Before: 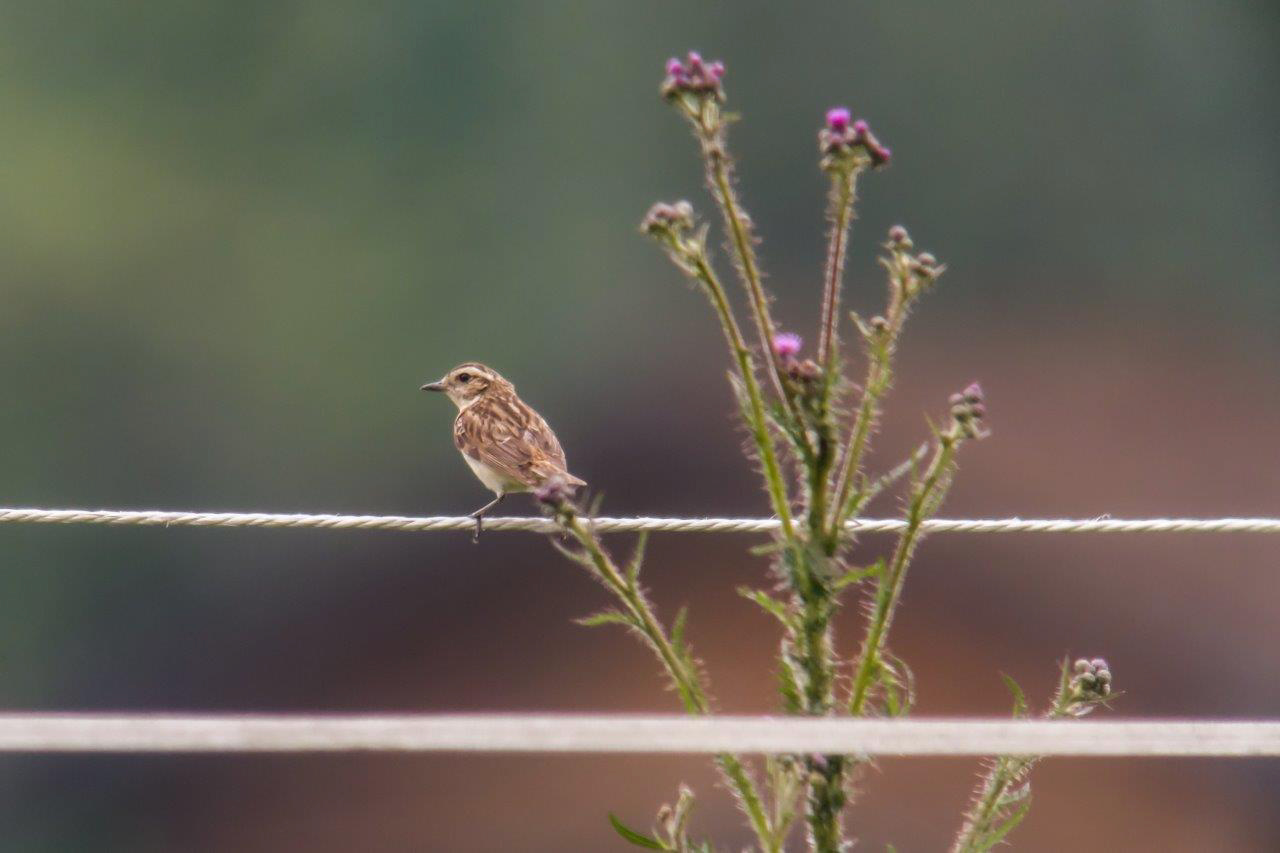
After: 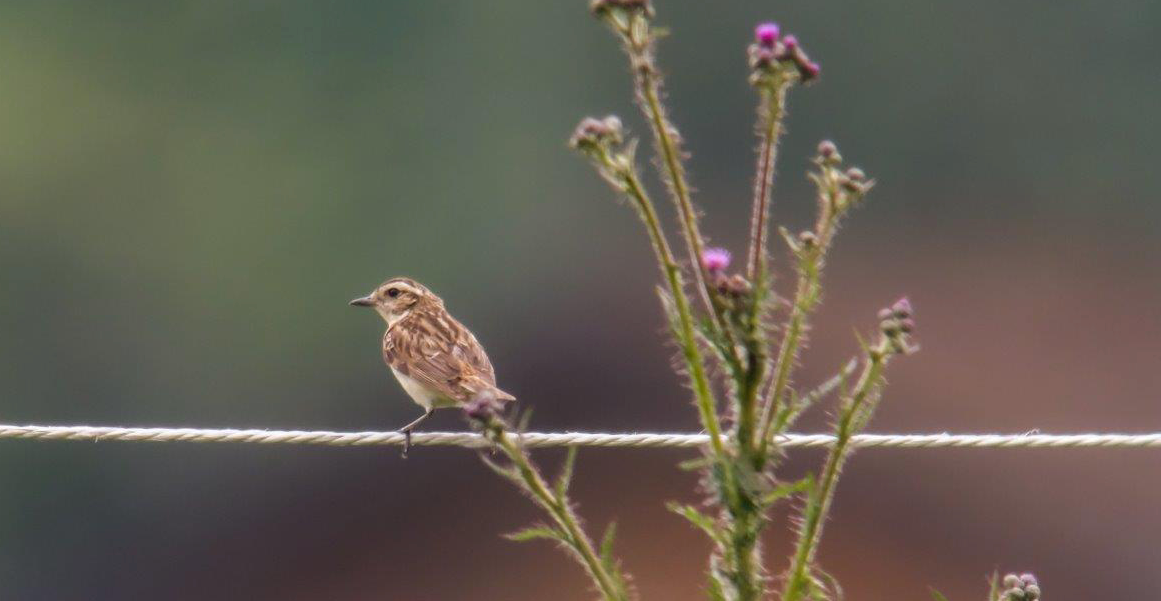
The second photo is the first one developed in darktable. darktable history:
crop: left 5.588%, top 10%, right 3.65%, bottom 19.502%
